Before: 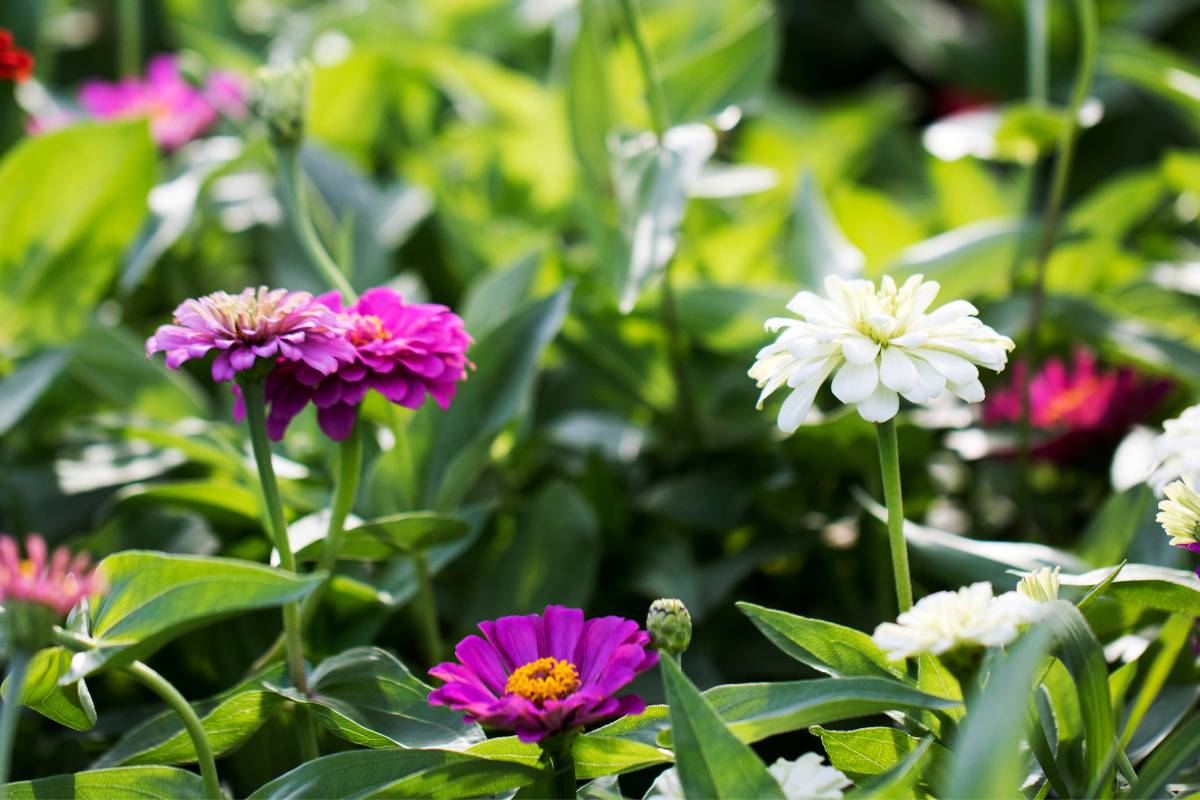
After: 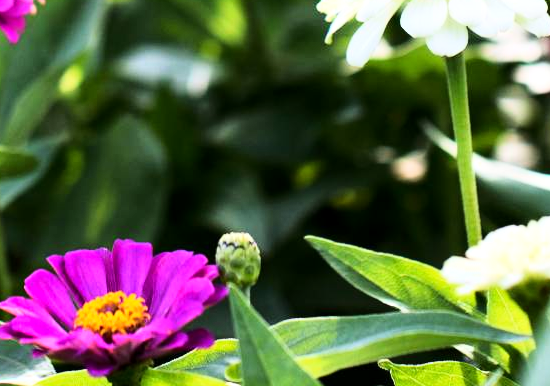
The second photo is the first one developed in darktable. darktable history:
crop: left 35.976%, top 45.819%, right 18.162%, bottom 5.807%
tone curve: curves: ch0 [(0, 0) (0.405, 0.351) (1, 1)]
exposure: black level correction 0.001, exposure 0.191 EV, compensate highlight preservation false
base curve: curves: ch0 [(0, 0) (0.028, 0.03) (0.121, 0.232) (0.46, 0.748) (0.859, 0.968) (1, 1)]
